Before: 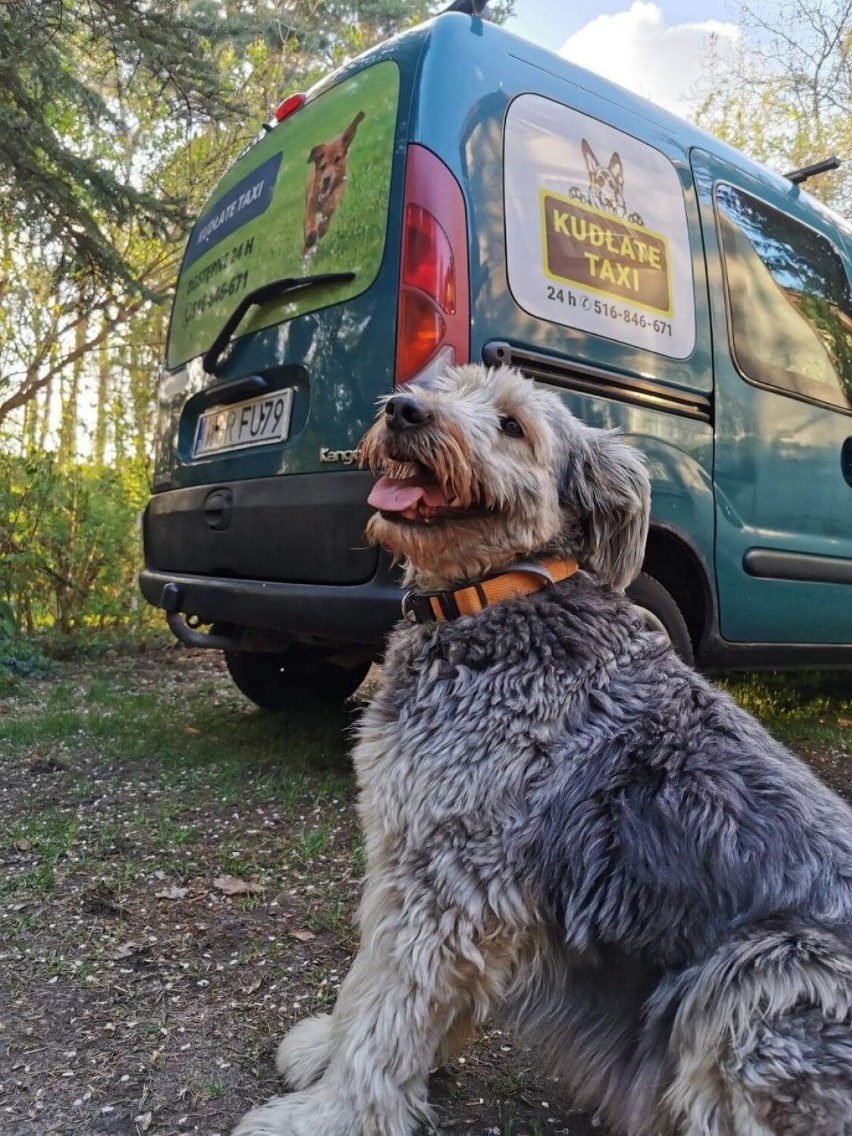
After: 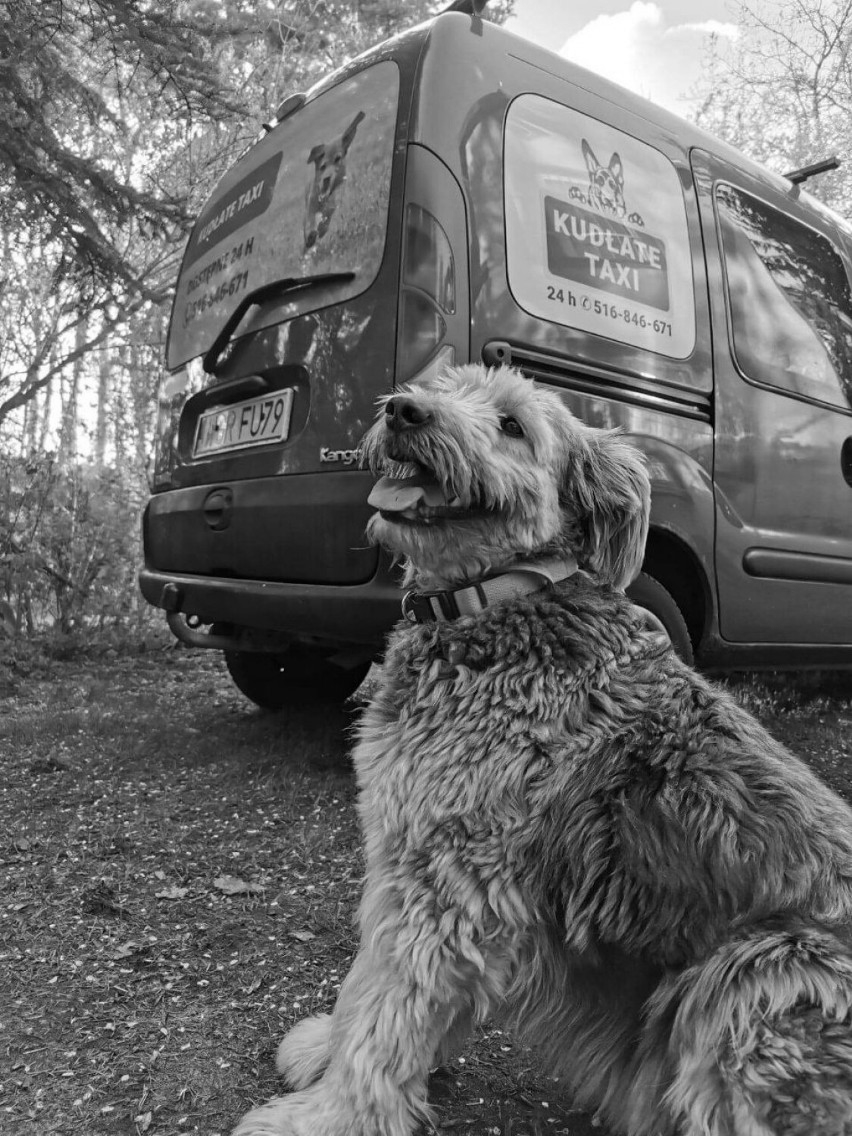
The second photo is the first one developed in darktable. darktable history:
monochrome: size 3.1
